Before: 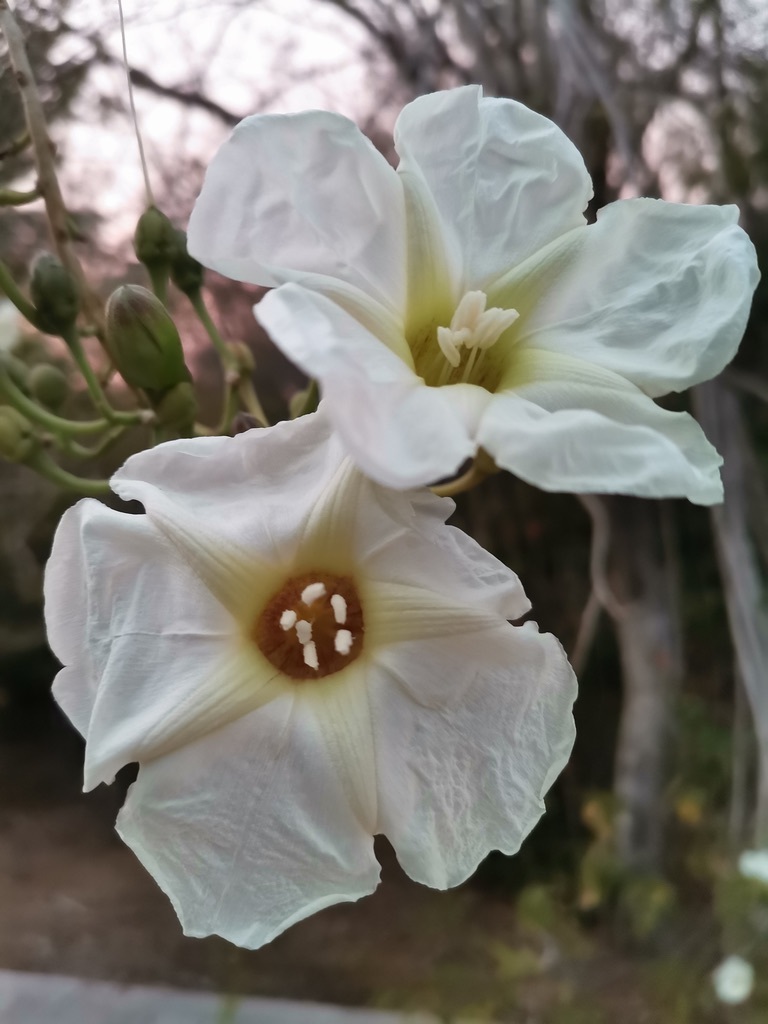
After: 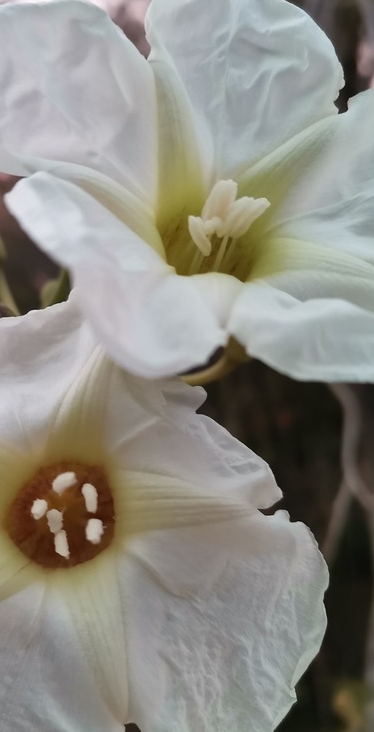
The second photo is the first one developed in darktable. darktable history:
crop: left 32.494%, top 10.929%, right 18.783%, bottom 17.582%
